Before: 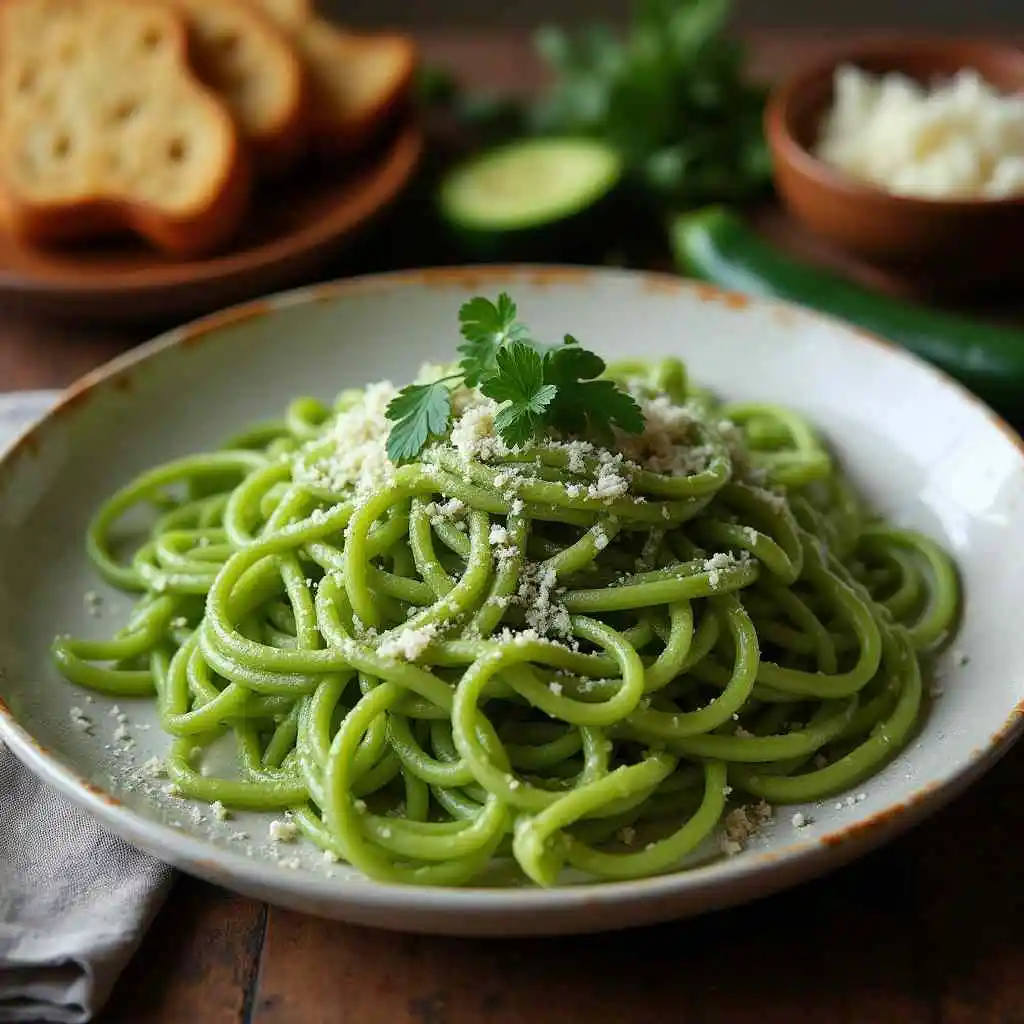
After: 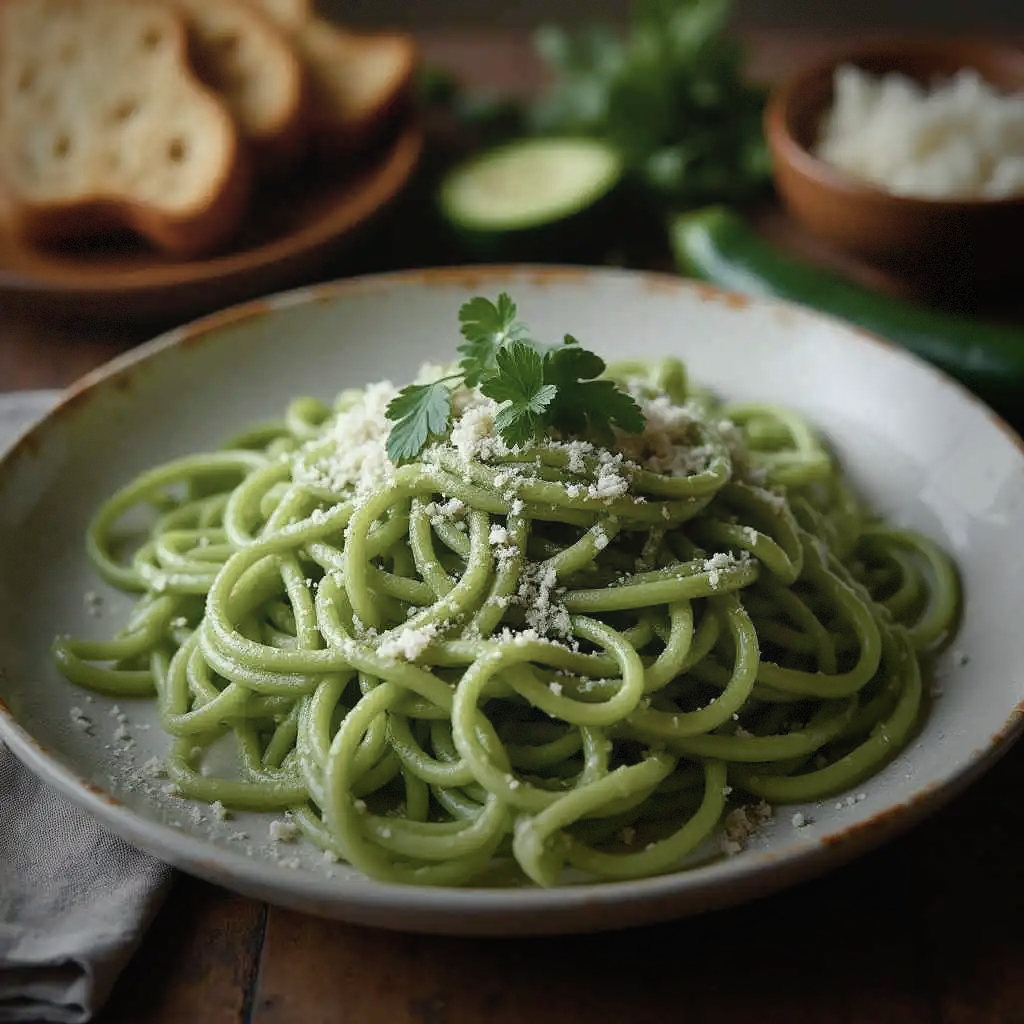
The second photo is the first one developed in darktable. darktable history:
contrast brightness saturation: contrast -0.05, saturation -0.41
color balance rgb: perceptual saturation grading › global saturation 20%, perceptual saturation grading › highlights -25%, perceptual saturation grading › shadows 25%
vignetting: fall-off start 68.33%, fall-off radius 30%, saturation 0.042, center (-0.066, -0.311), width/height ratio 0.992, shape 0.85, dithering 8-bit output
